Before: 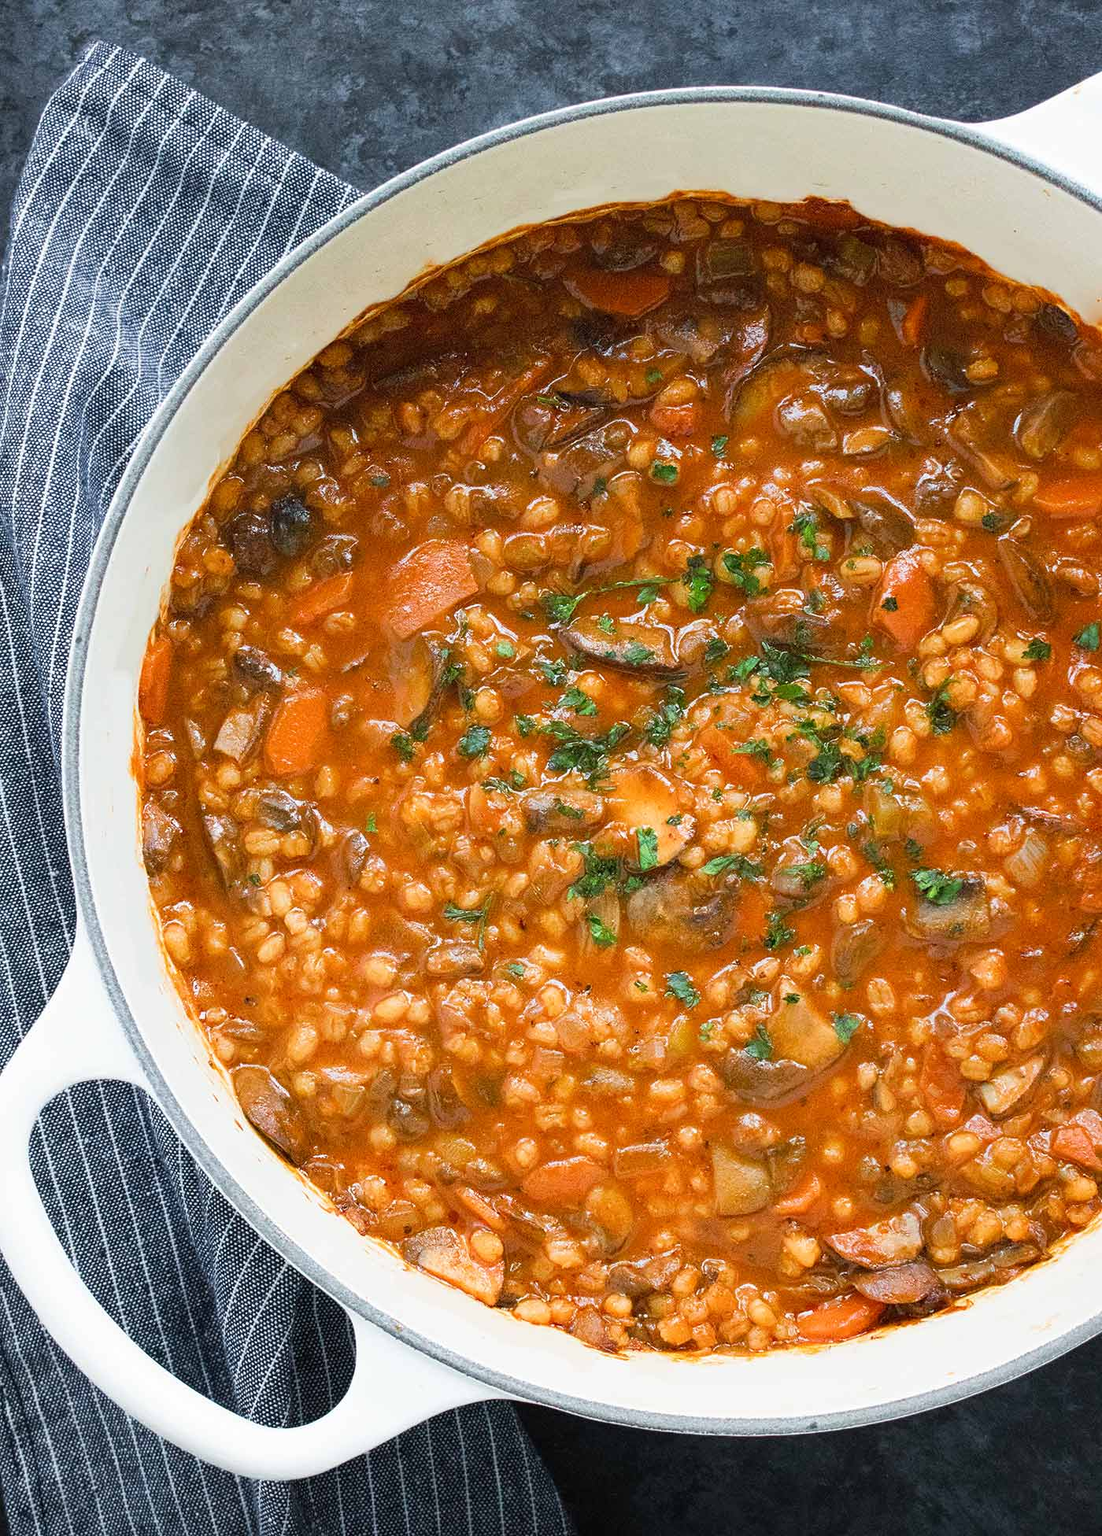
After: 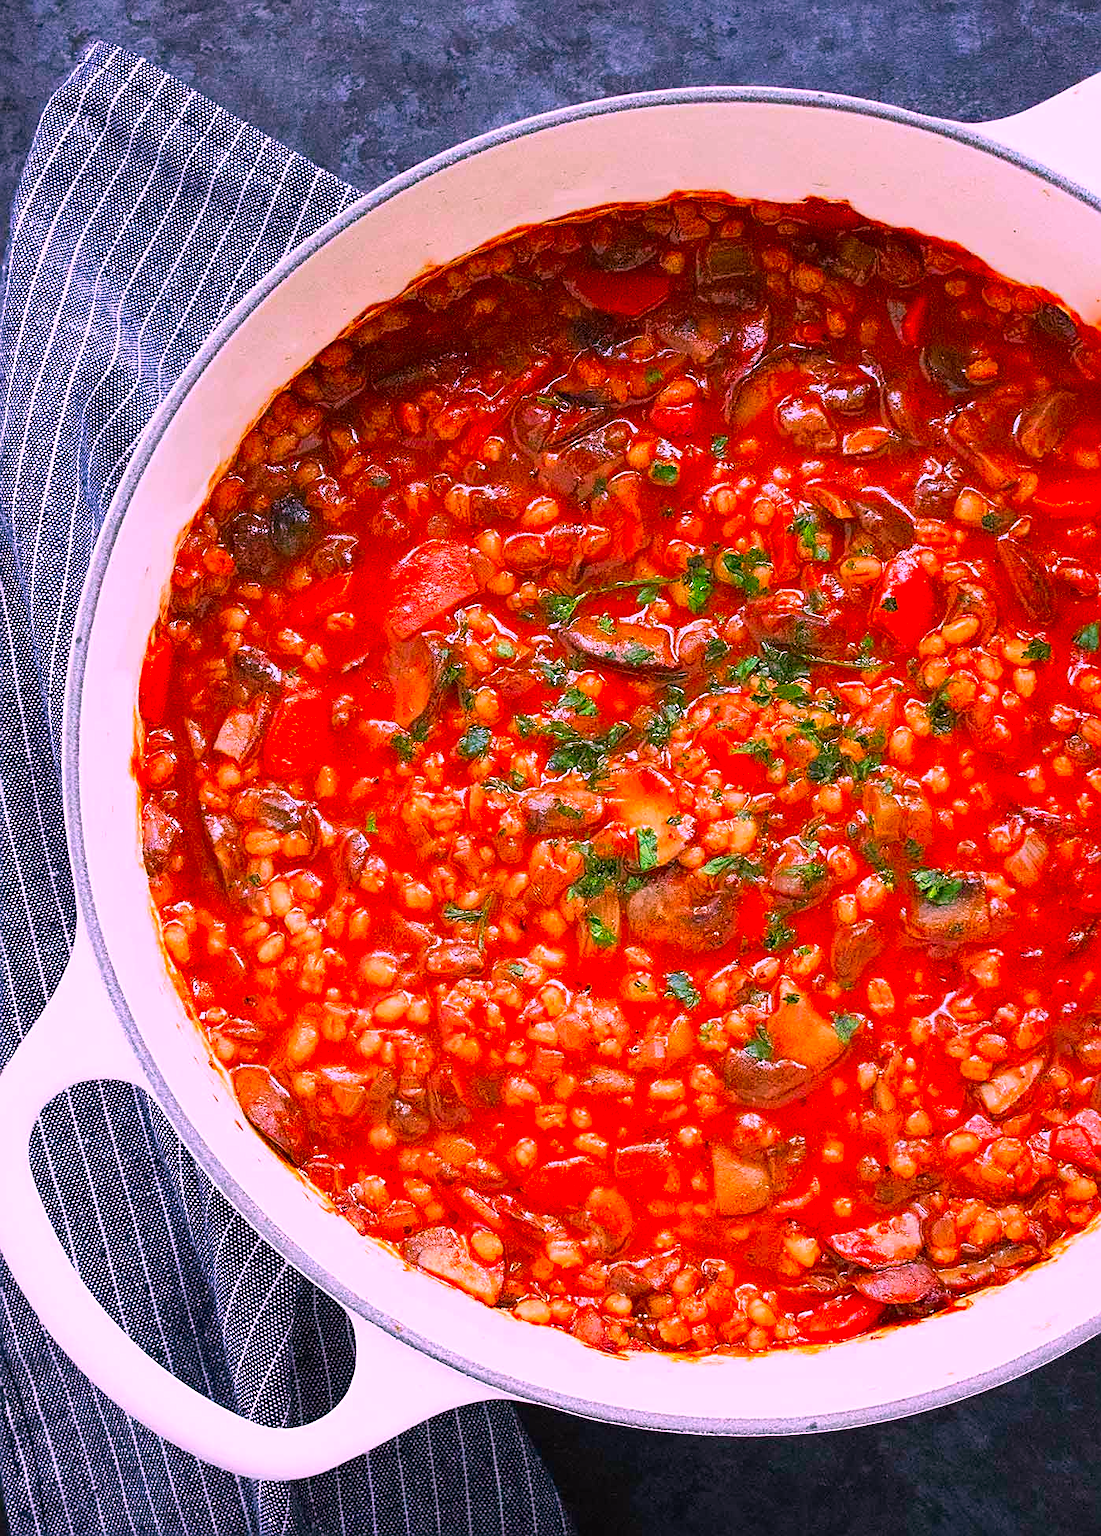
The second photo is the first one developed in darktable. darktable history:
color correction: highlights a* 19.5, highlights b* -11.53, saturation 1.69
sharpen: on, module defaults
